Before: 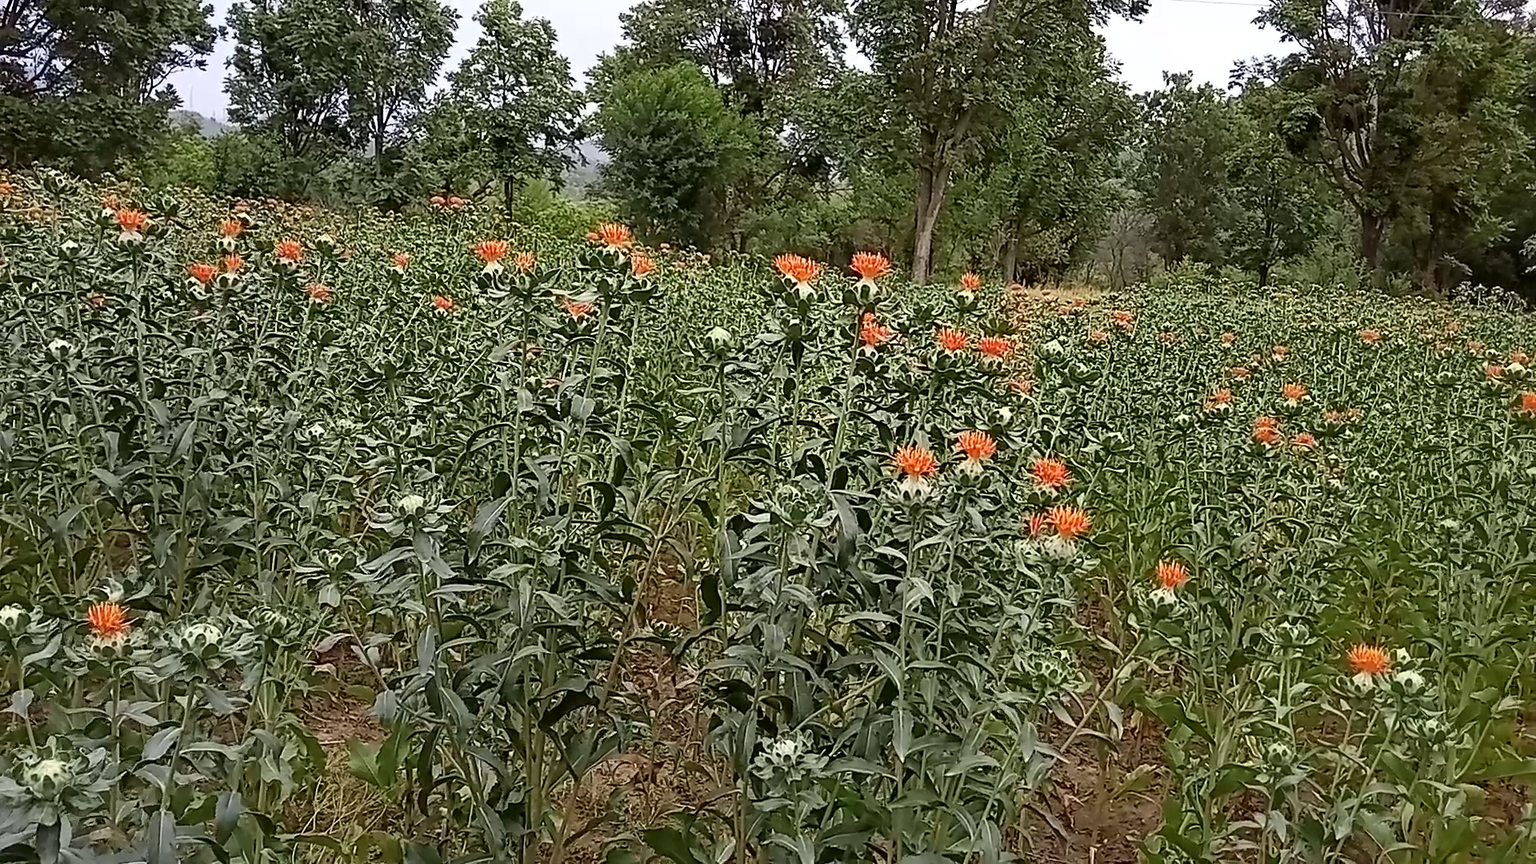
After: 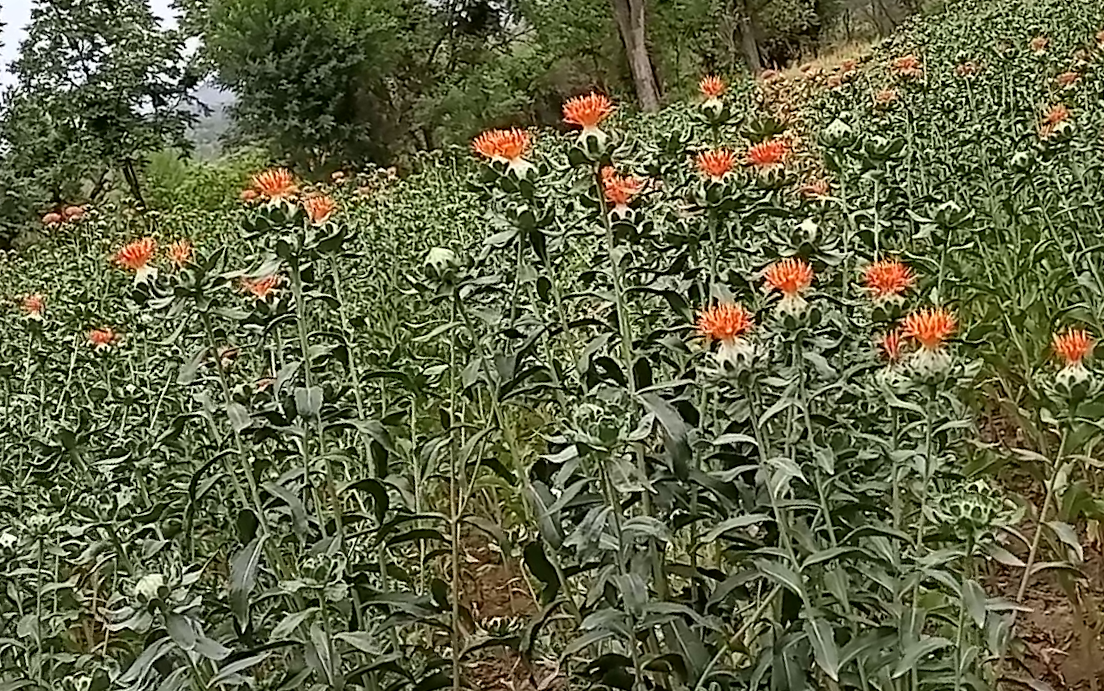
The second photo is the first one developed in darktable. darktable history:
crop and rotate: angle 19.91°, left 6.742%, right 4.31%, bottom 1.062%
